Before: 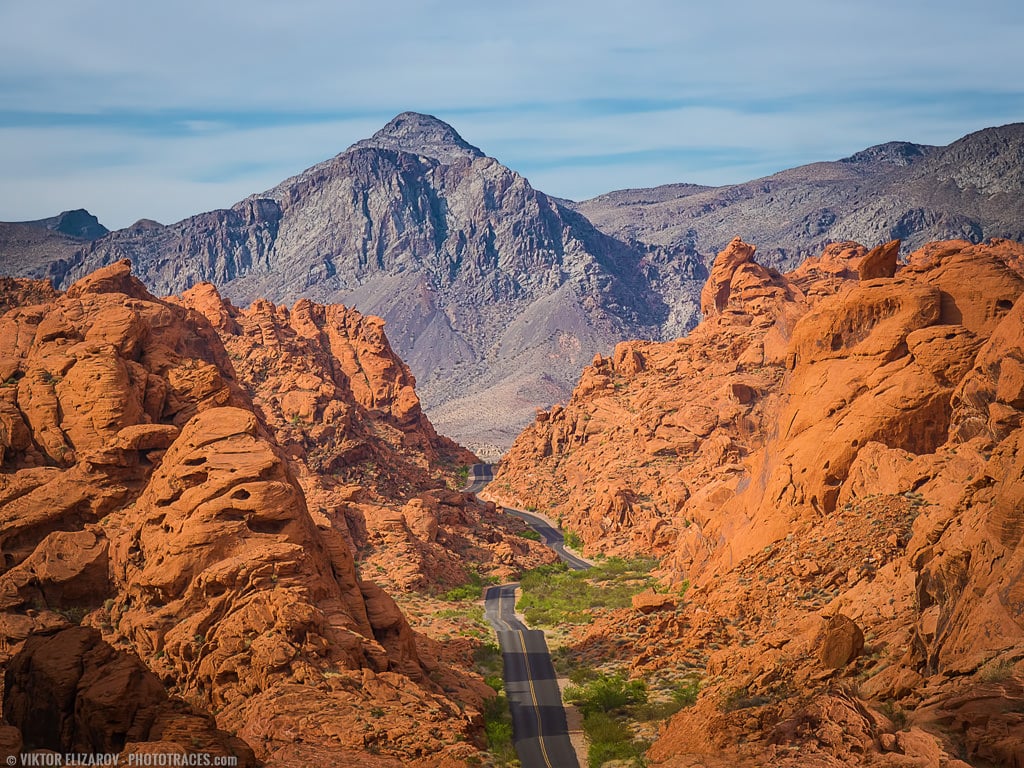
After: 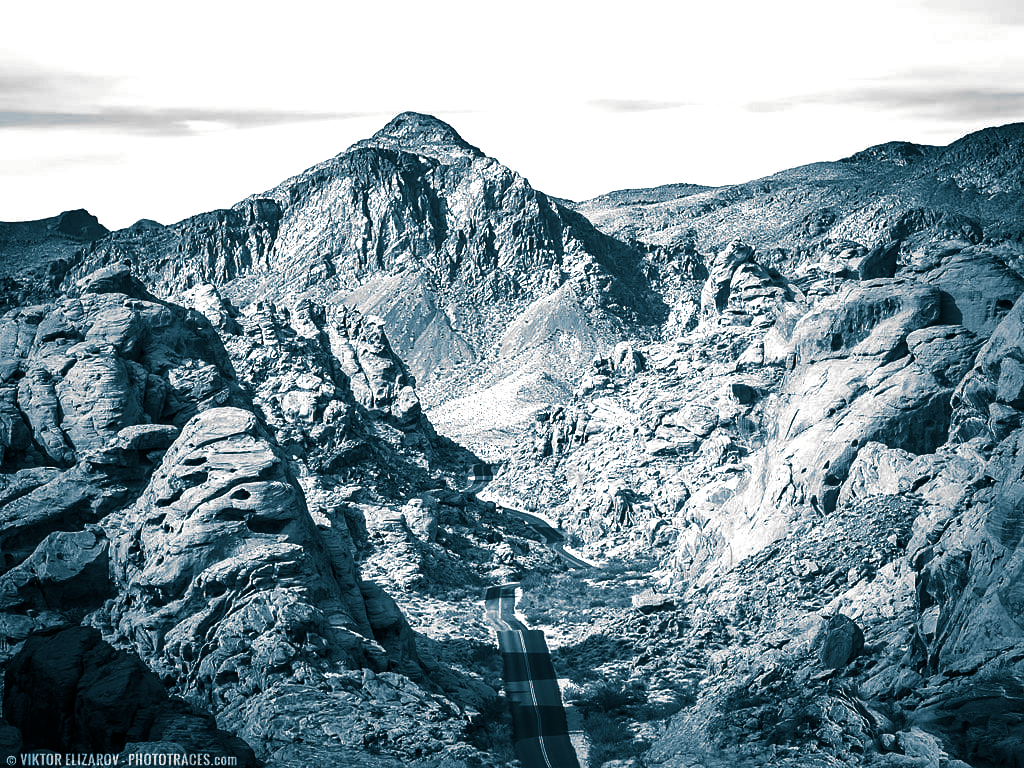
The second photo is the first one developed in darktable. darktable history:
contrast brightness saturation: brightness -0.52
split-toning: shadows › hue 212.4°, balance -70
monochrome: on, module defaults
exposure: black level correction 0, exposure 1.35 EV, compensate exposure bias true, compensate highlight preservation false
